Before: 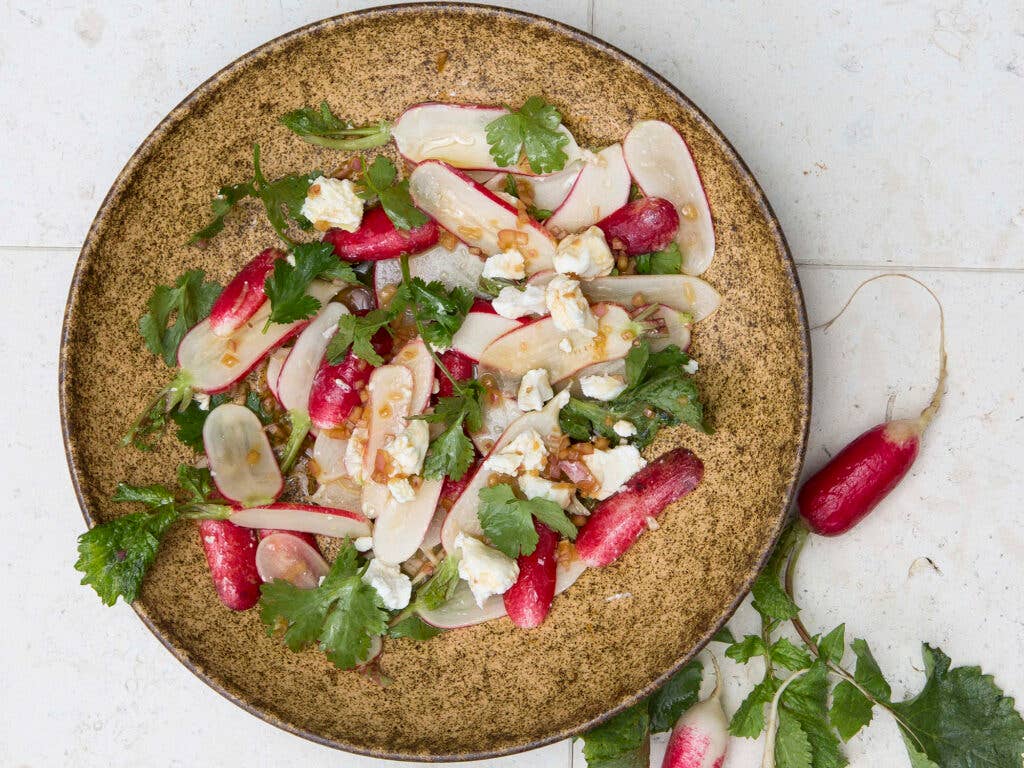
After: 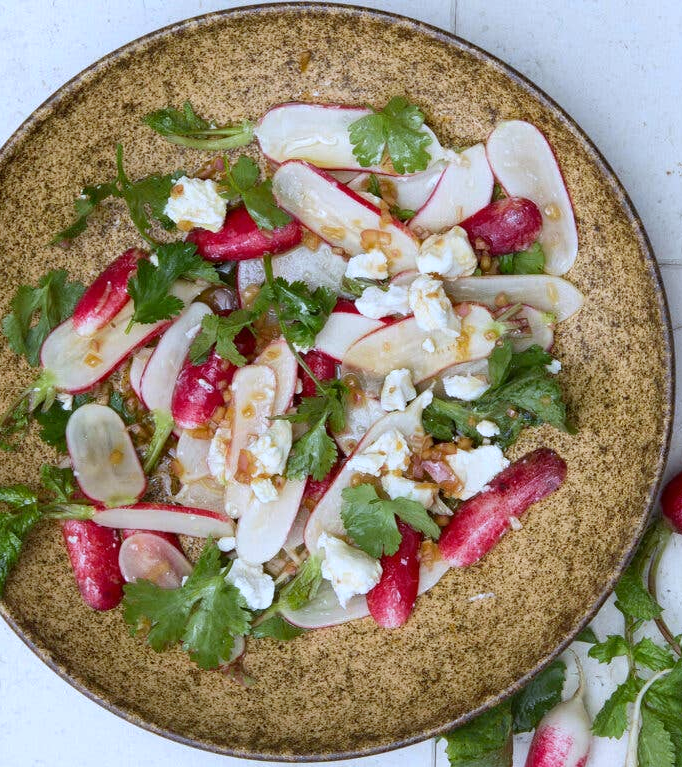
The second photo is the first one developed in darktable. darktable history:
white balance: red 0.926, green 1.003, blue 1.133
crop and rotate: left 13.409%, right 19.924%
